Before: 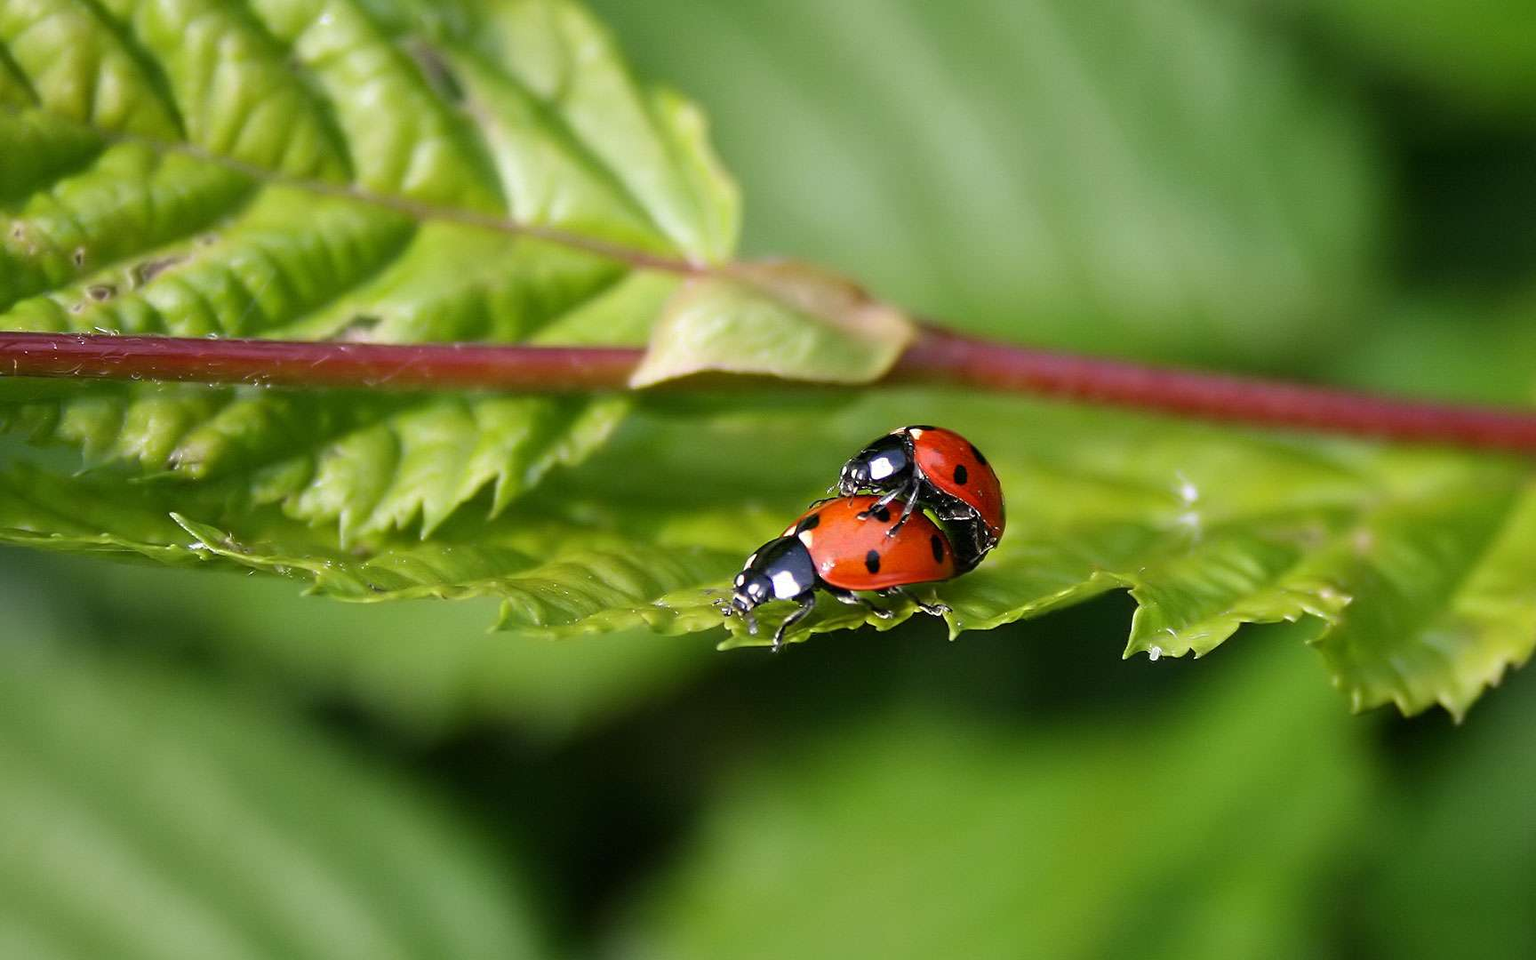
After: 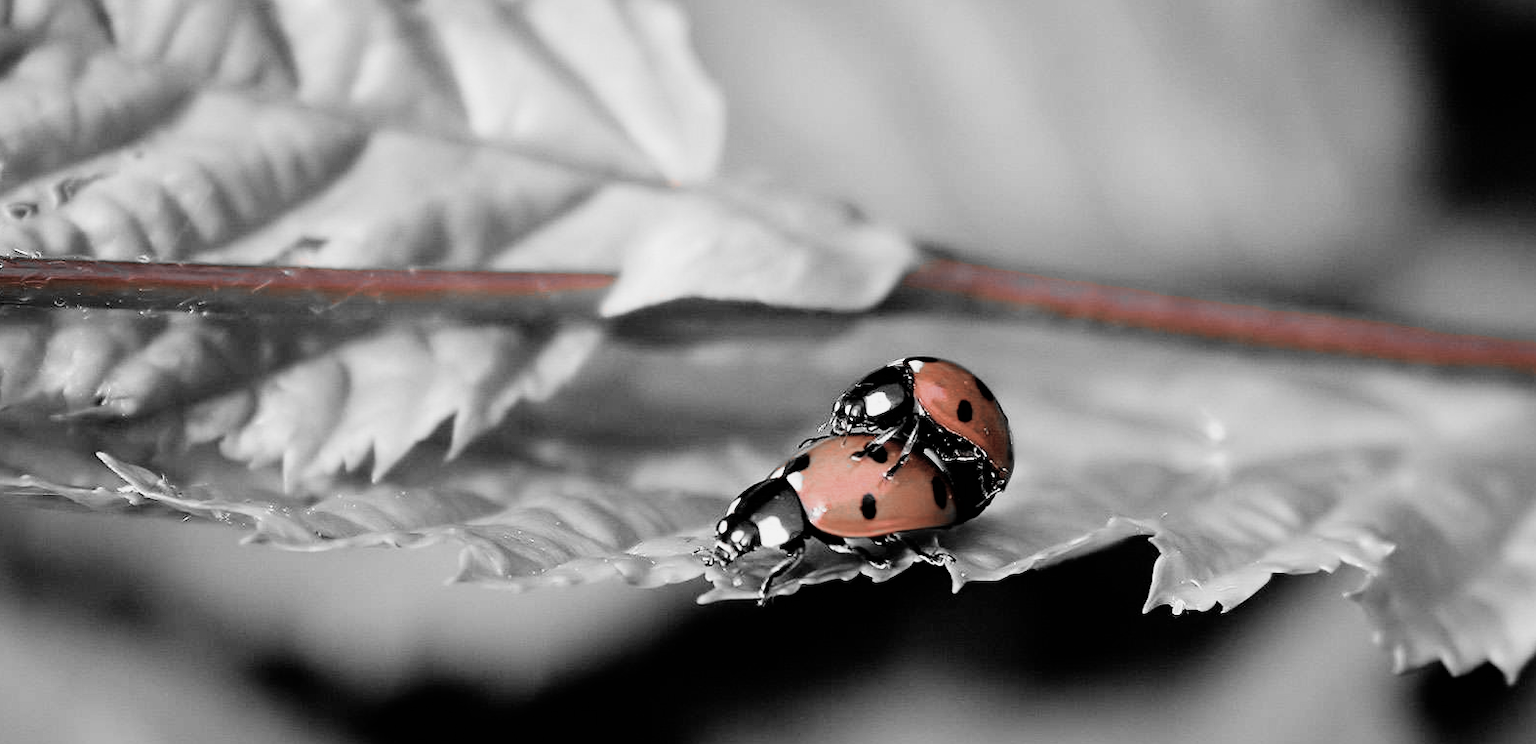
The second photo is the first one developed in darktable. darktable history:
crop: left 5.376%, top 10.463%, right 3.483%, bottom 18.829%
color zones: curves: ch1 [(0, 0.006) (0.094, 0.285) (0.171, 0.001) (0.429, 0.001) (0.571, 0.003) (0.714, 0.004) (0.857, 0.004) (1, 0.006)]
tone equalizer: -8 EV -0.384 EV, -7 EV -0.414 EV, -6 EV -0.322 EV, -5 EV -0.252 EV, -3 EV 0.193 EV, -2 EV 0.345 EV, -1 EV 0.407 EV, +0 EV 0.425 EV
filmic rgb: black relative exposure -4.97 EV, white relative exposure 3.96 EV, hardness 2.88, contrast 1.396
